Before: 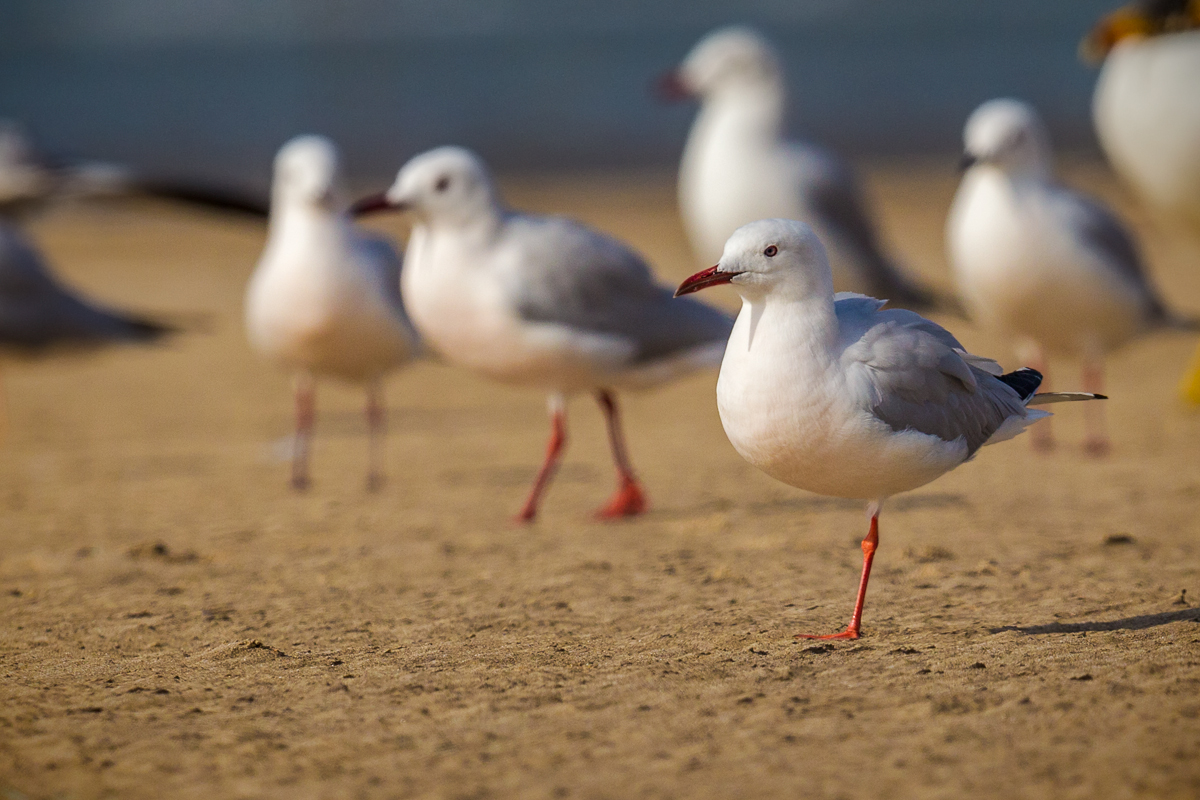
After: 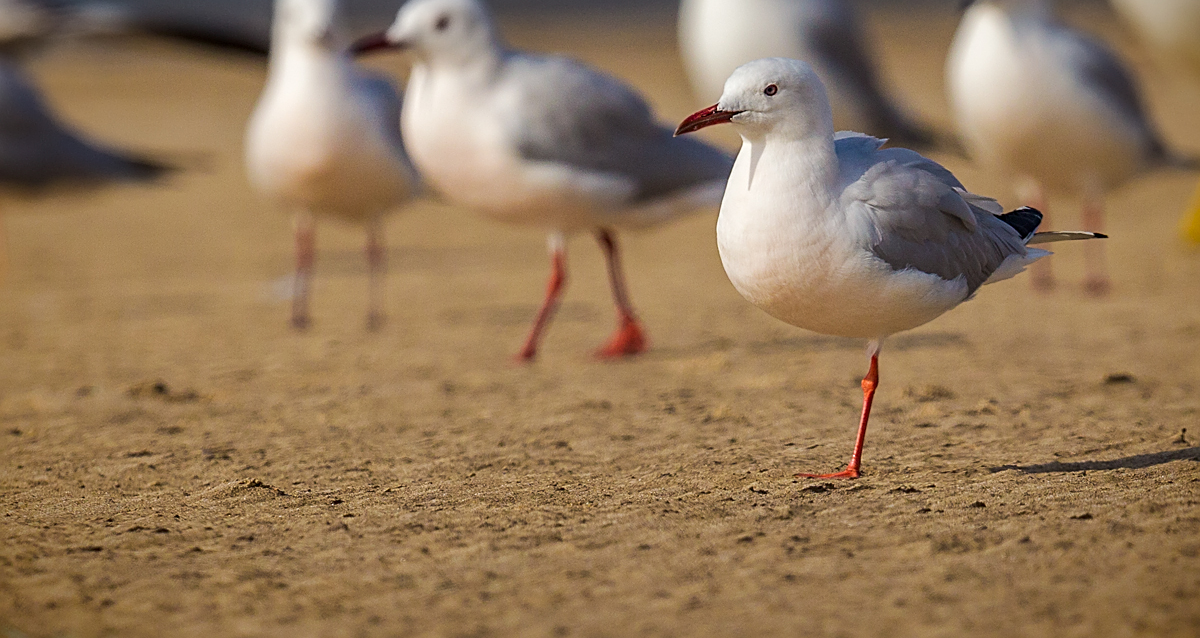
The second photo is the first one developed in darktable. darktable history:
crop and rotate: top 20.125%
sharpen: on, module defaults
